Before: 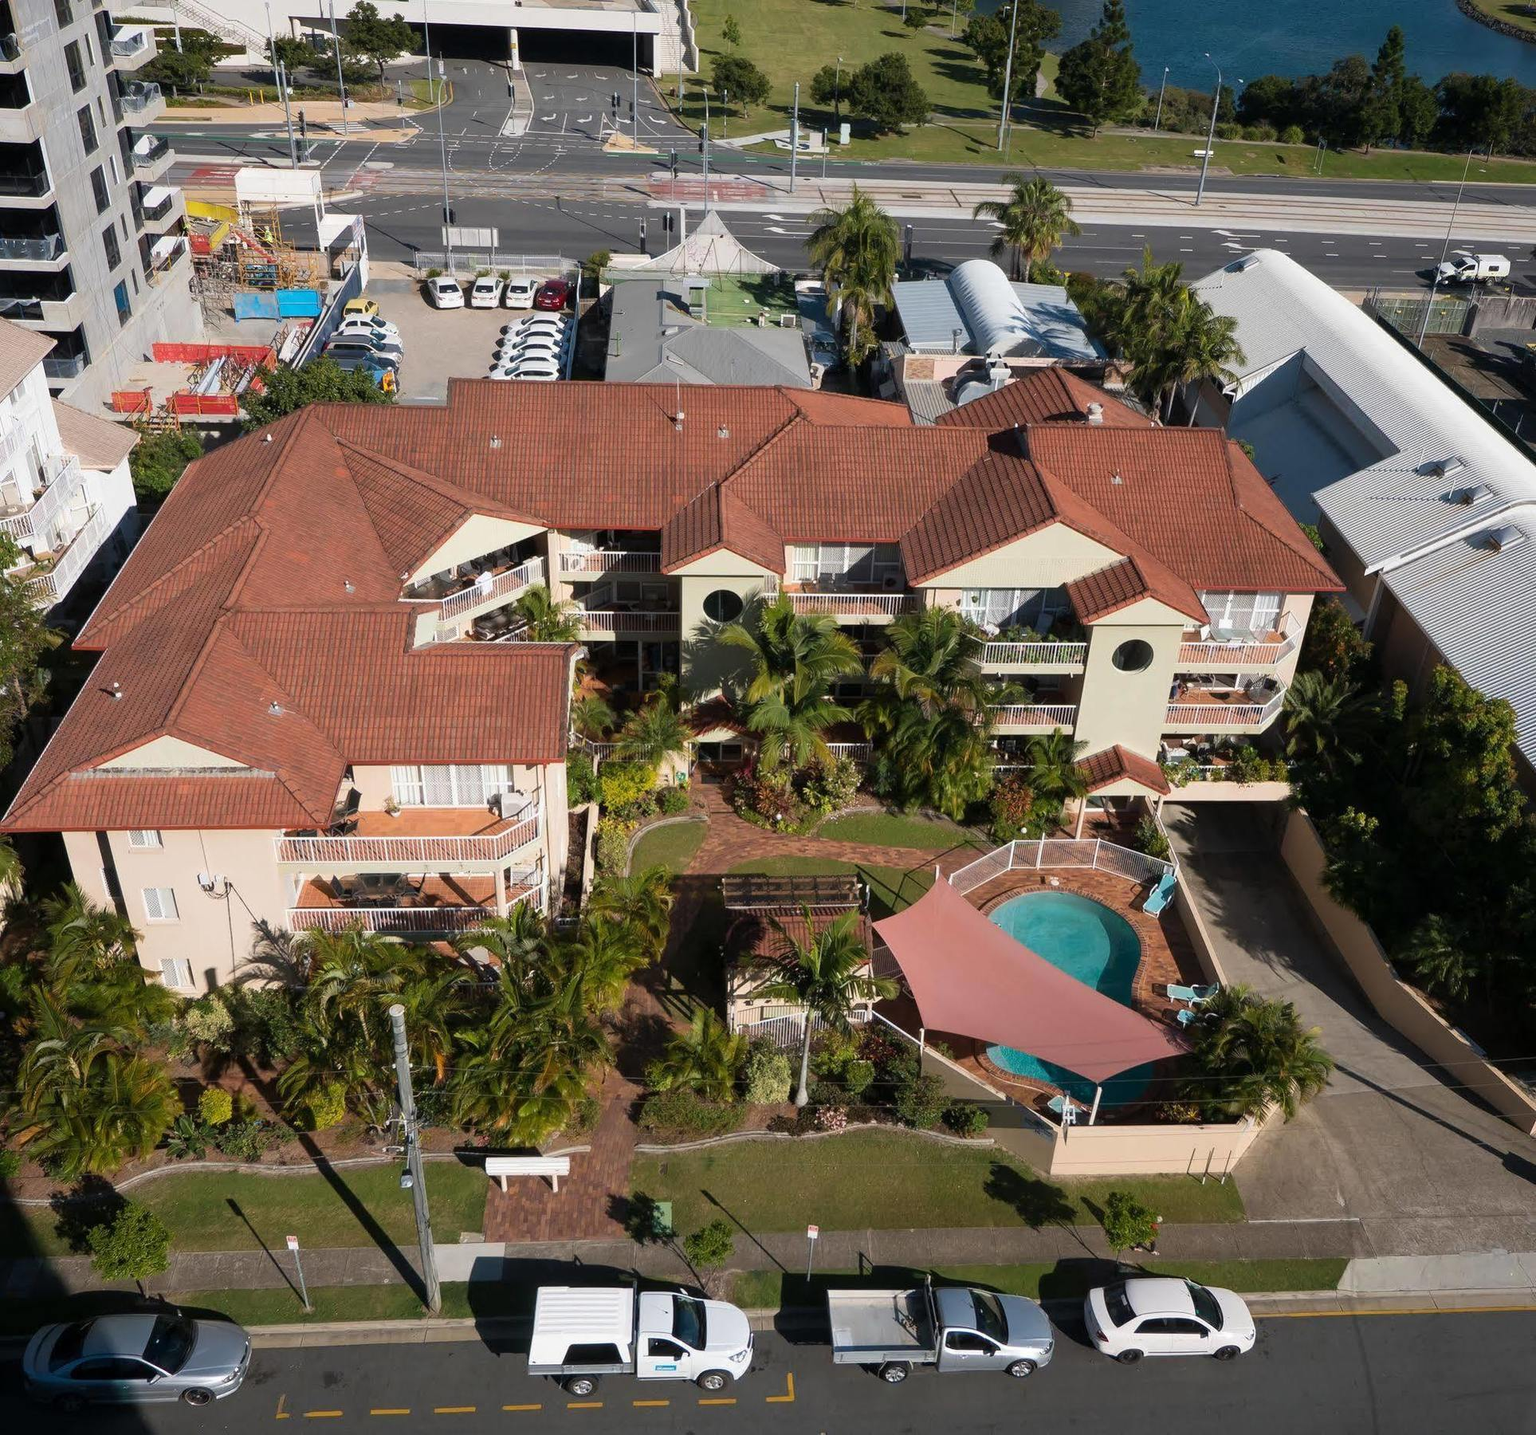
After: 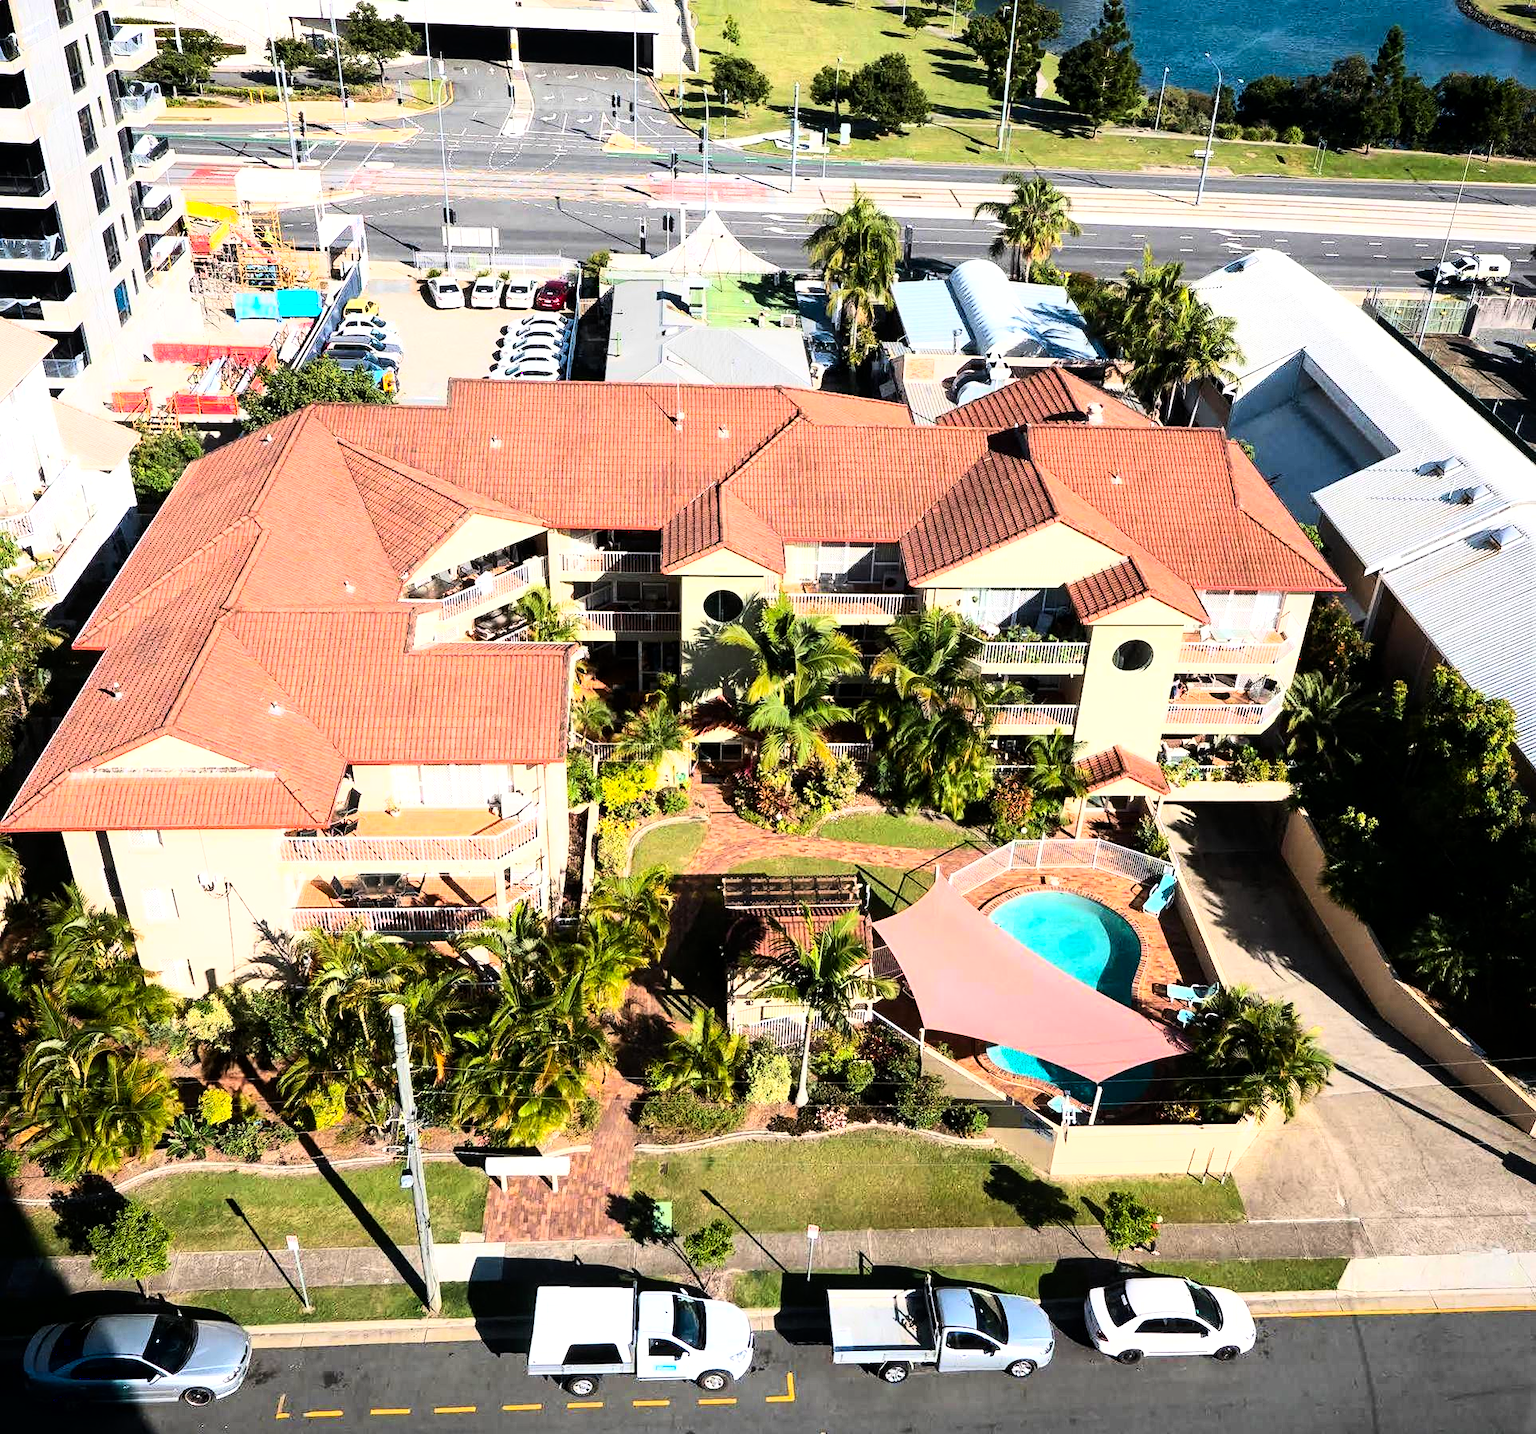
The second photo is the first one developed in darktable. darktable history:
sharpen: amount 0.213
base curve: curves: ch0 [(0, 0) (0.007, 0.004) (0.027, 0.03) (0.046, 0.07) (0.207, 0.54) (0.442, 0.872) (0.673, 0.972) (1, 1)]
contrast brightness saturation: contrast 0.234, brightness 0.115, saturation 0.29
local contrast: highlights 100%, shadows 100%, detail 120%, midtone range 0.2
